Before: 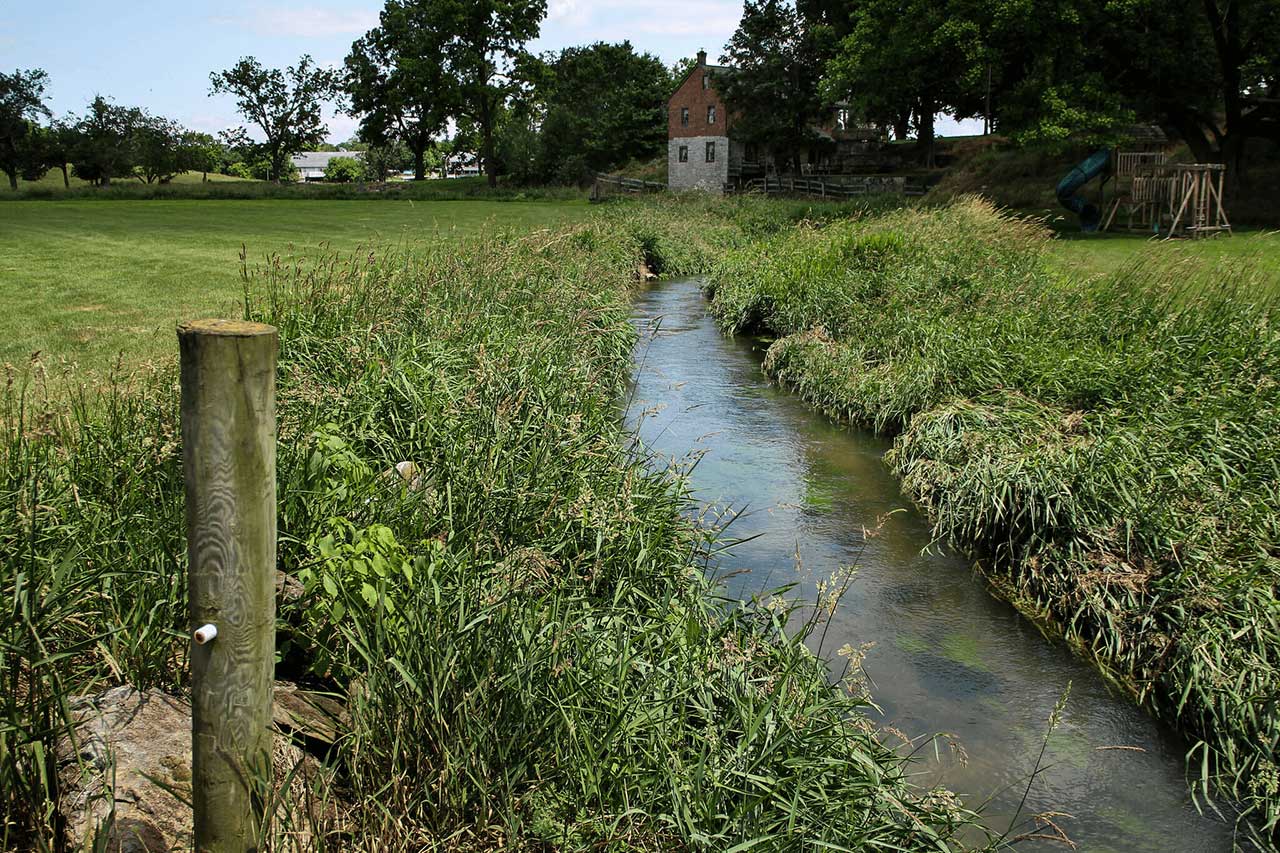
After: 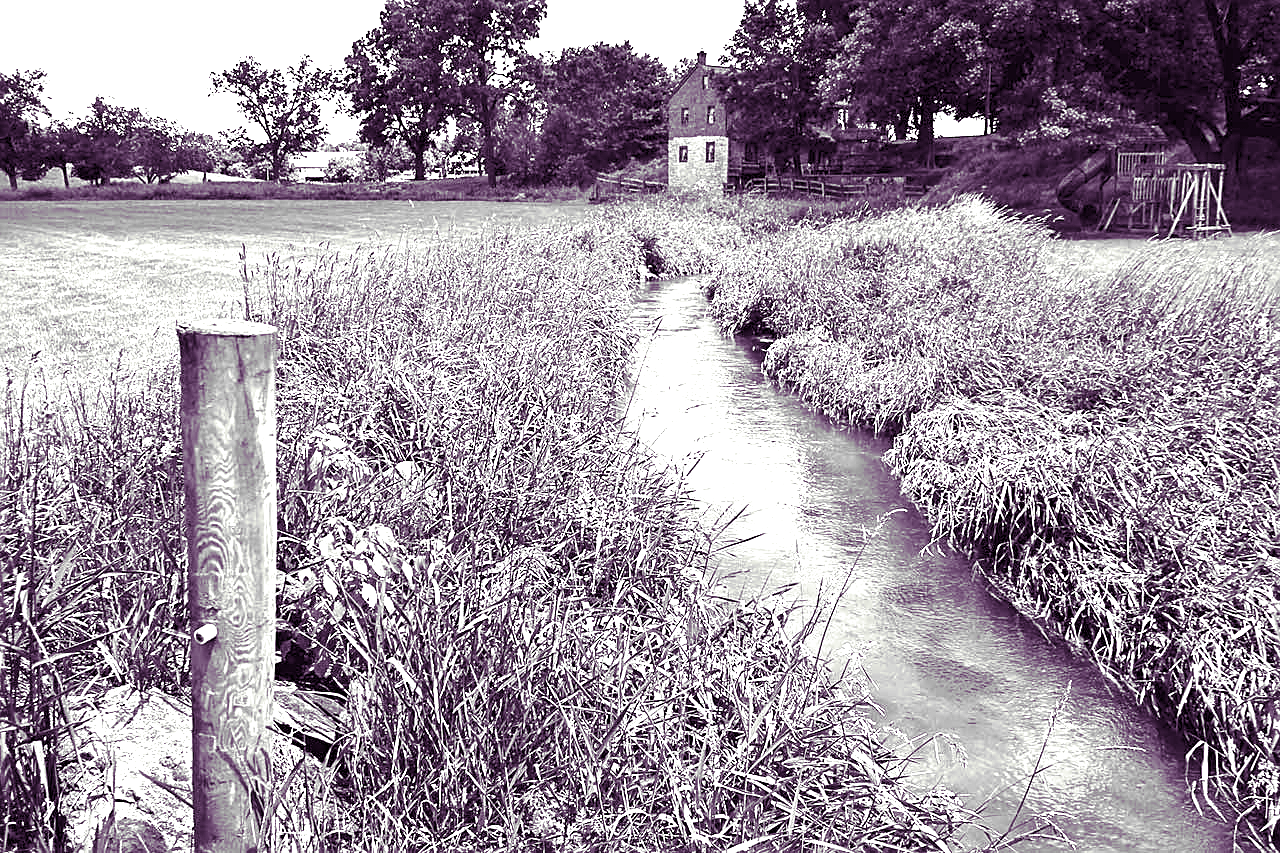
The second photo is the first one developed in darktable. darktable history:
sharpen: on, module defaults
exposure: black level correction 0, exposure 2.138 EV, compensate exposure bias true, compensate highlight preservation false
split-toning: shadows › hue 277.2°, shadows › saturation 0.74
monochrome: a 16.06, b 15.48, size 1
